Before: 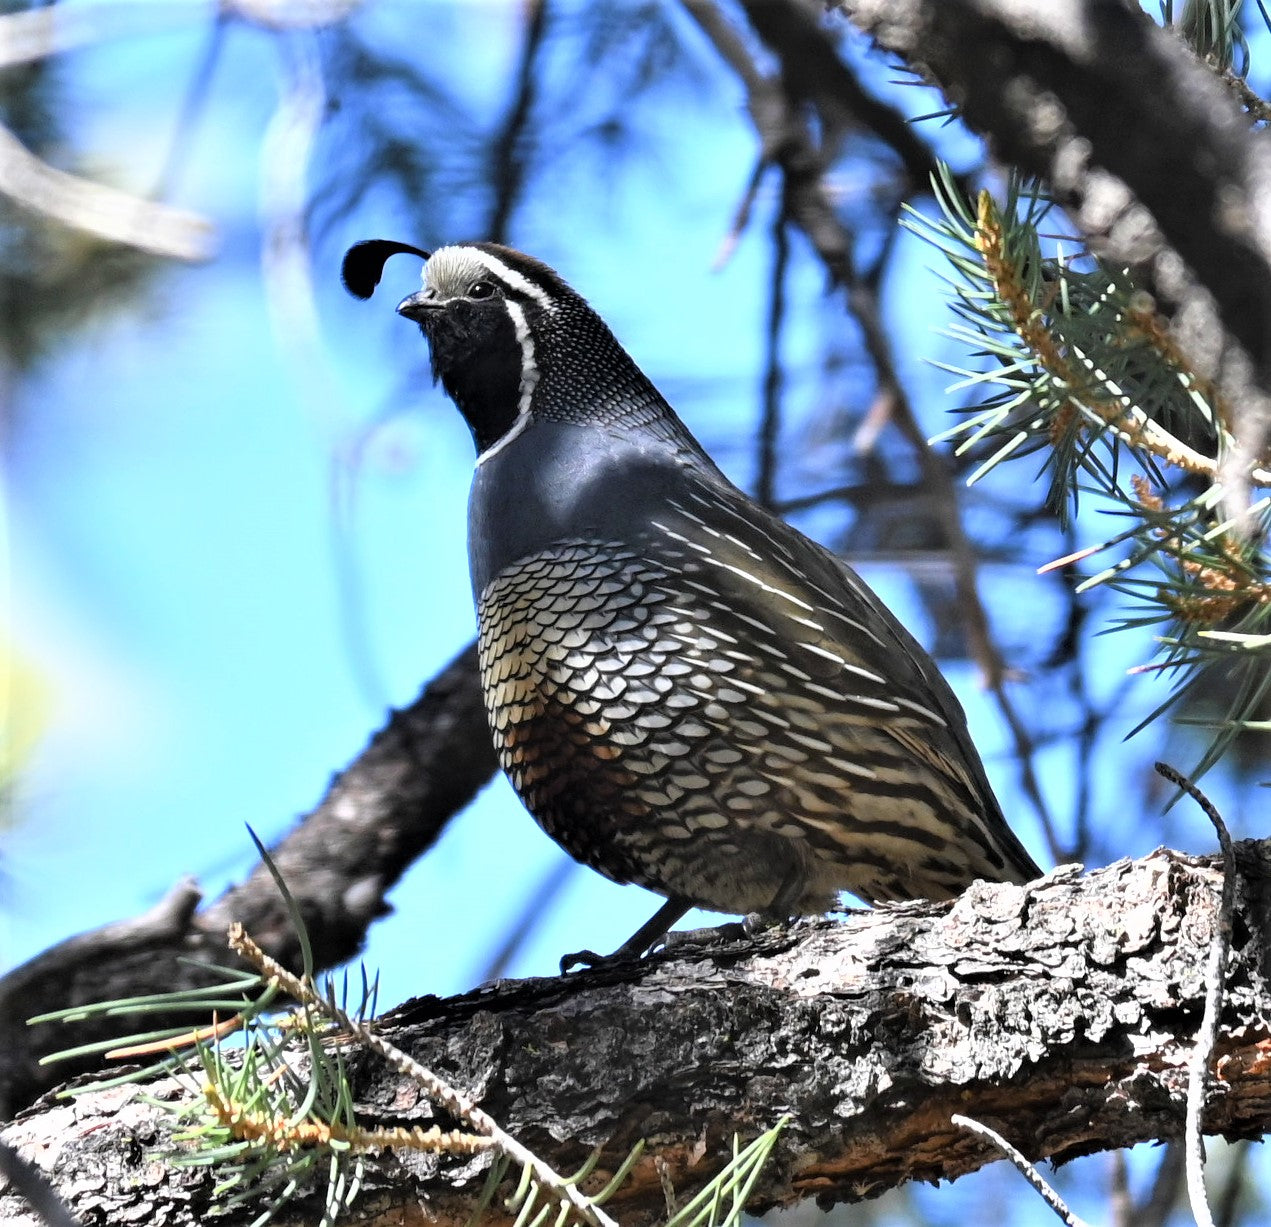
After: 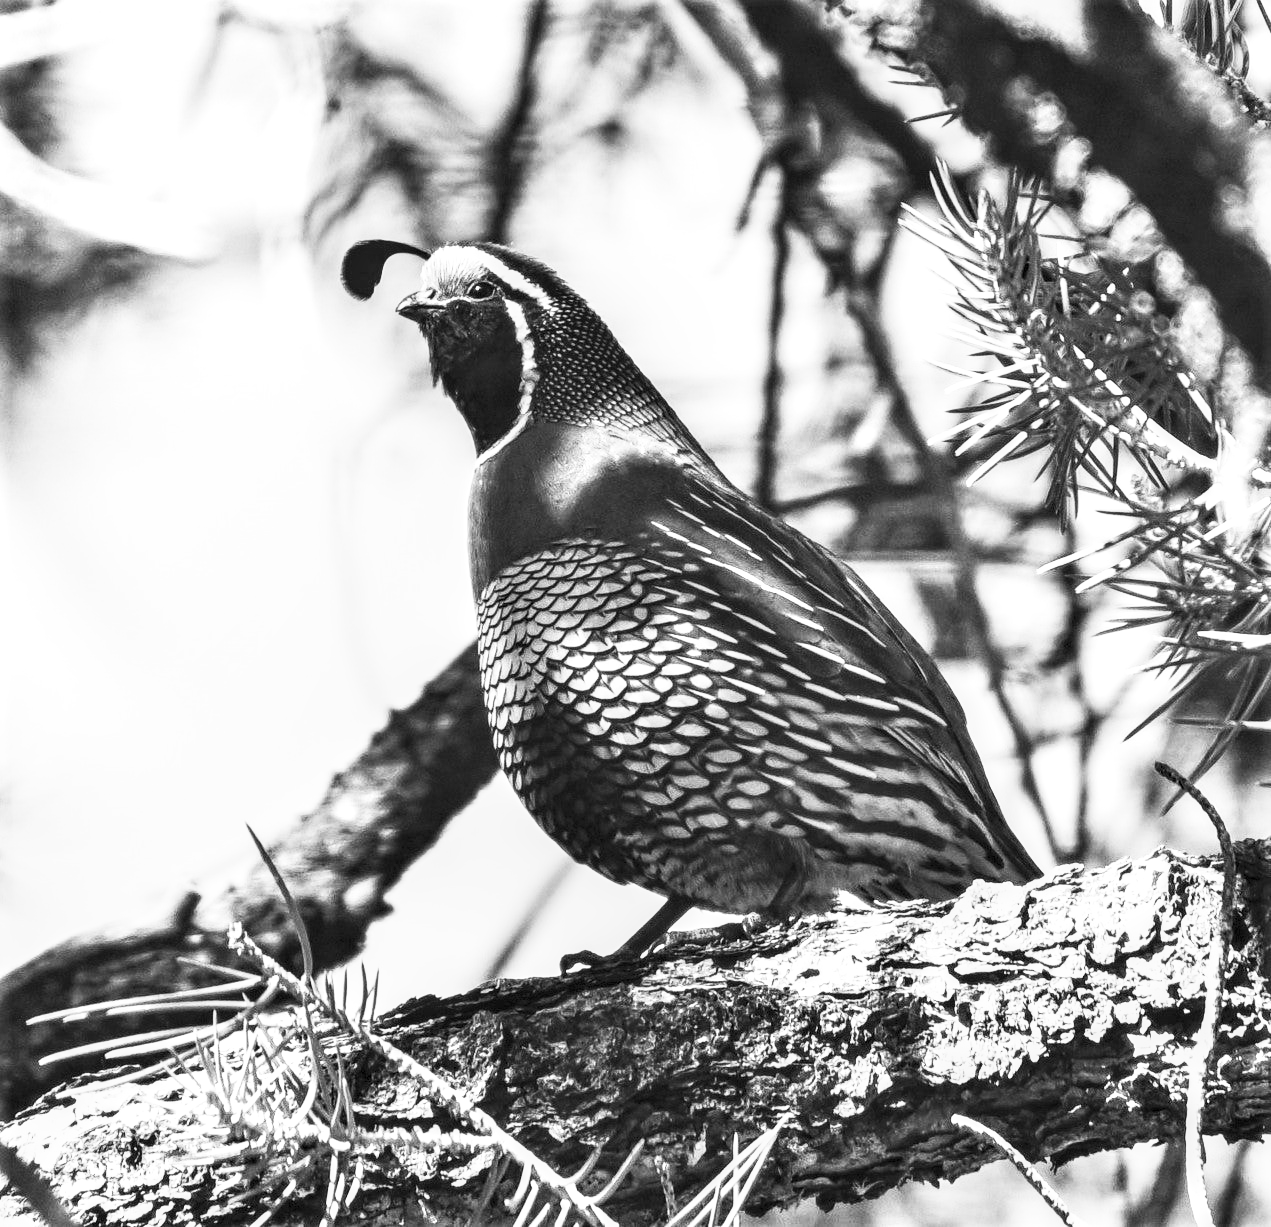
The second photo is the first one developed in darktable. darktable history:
contrast brightness saturation: contrast 0.53, brightness 0.47, saturation -1
local contrast: highlights 61%, detail 143%, midtone range 0.428
